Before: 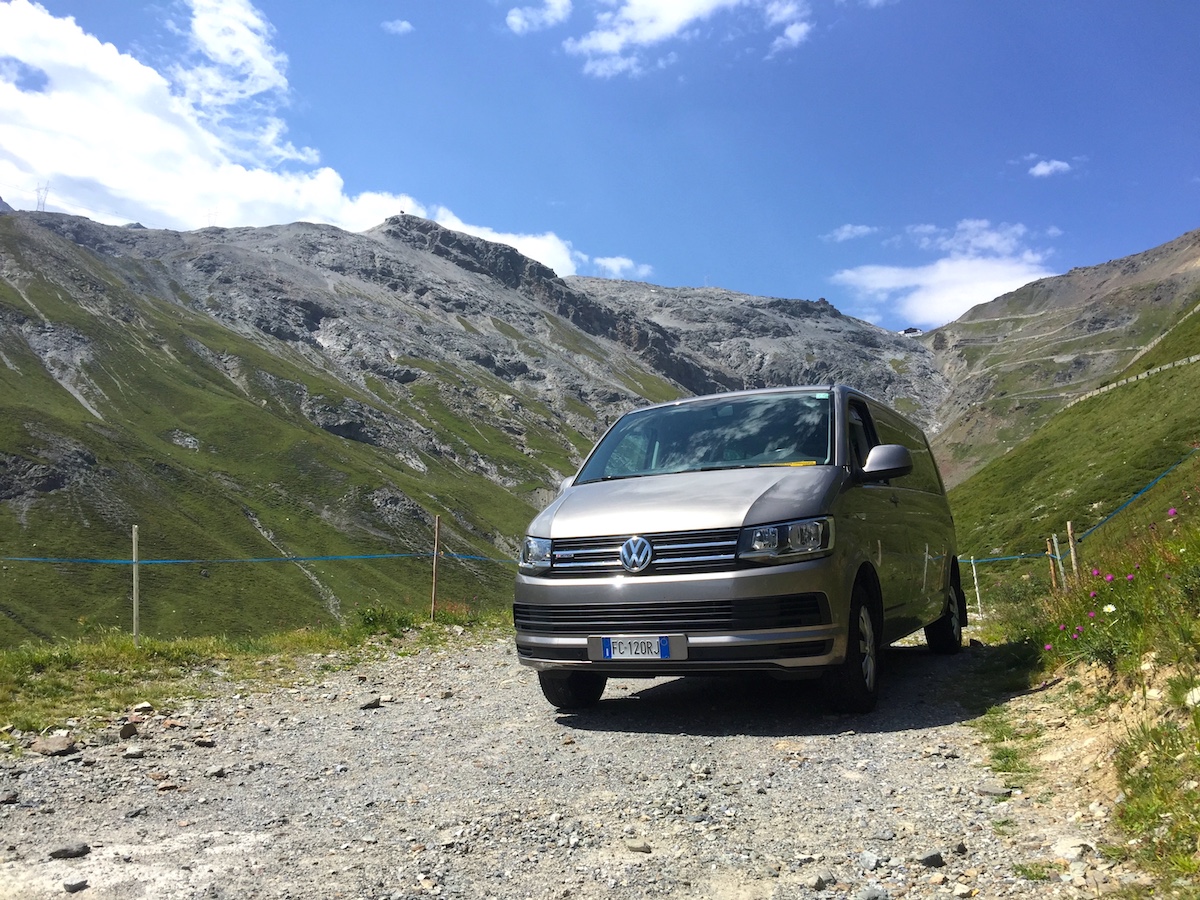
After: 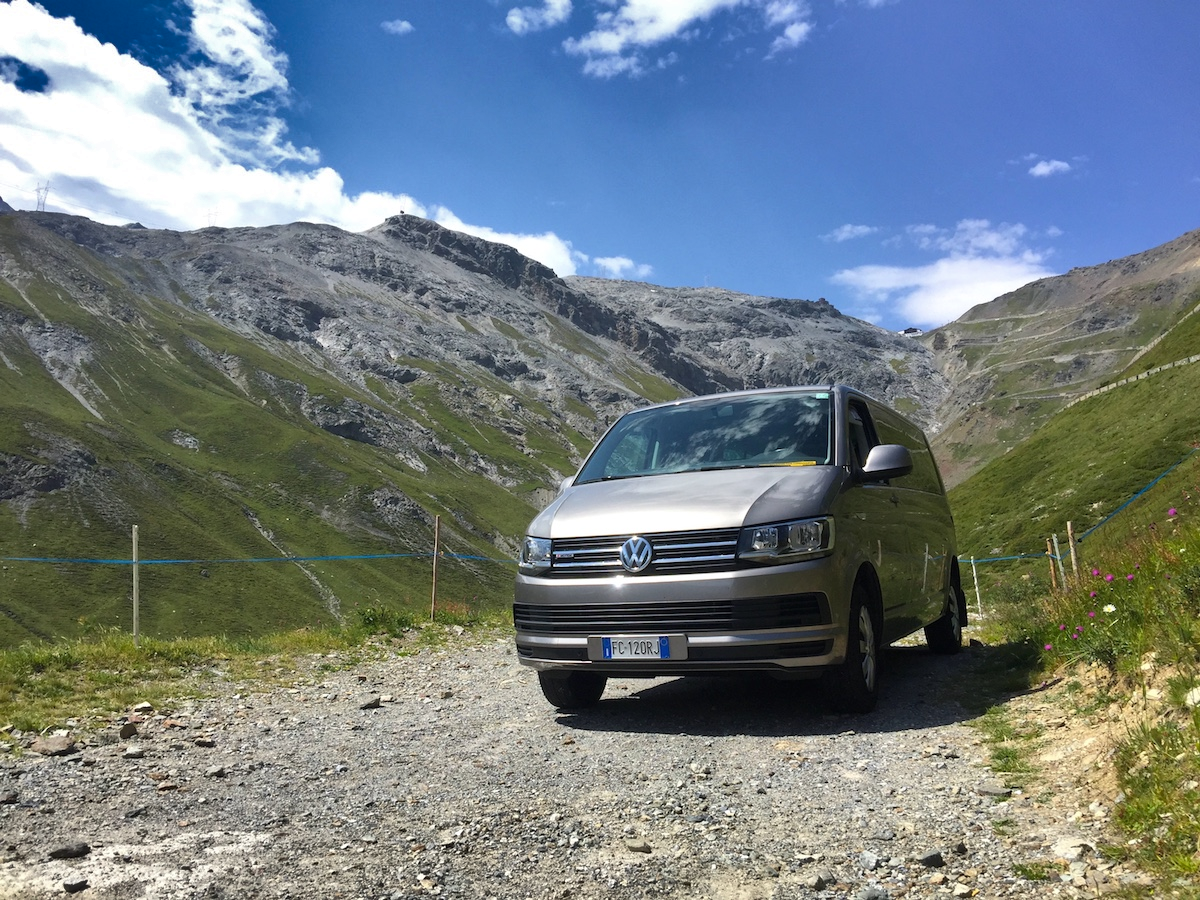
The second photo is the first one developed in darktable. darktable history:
shadows and highlights: shadows 18.57, highlights -85.39, soften with gaussian
